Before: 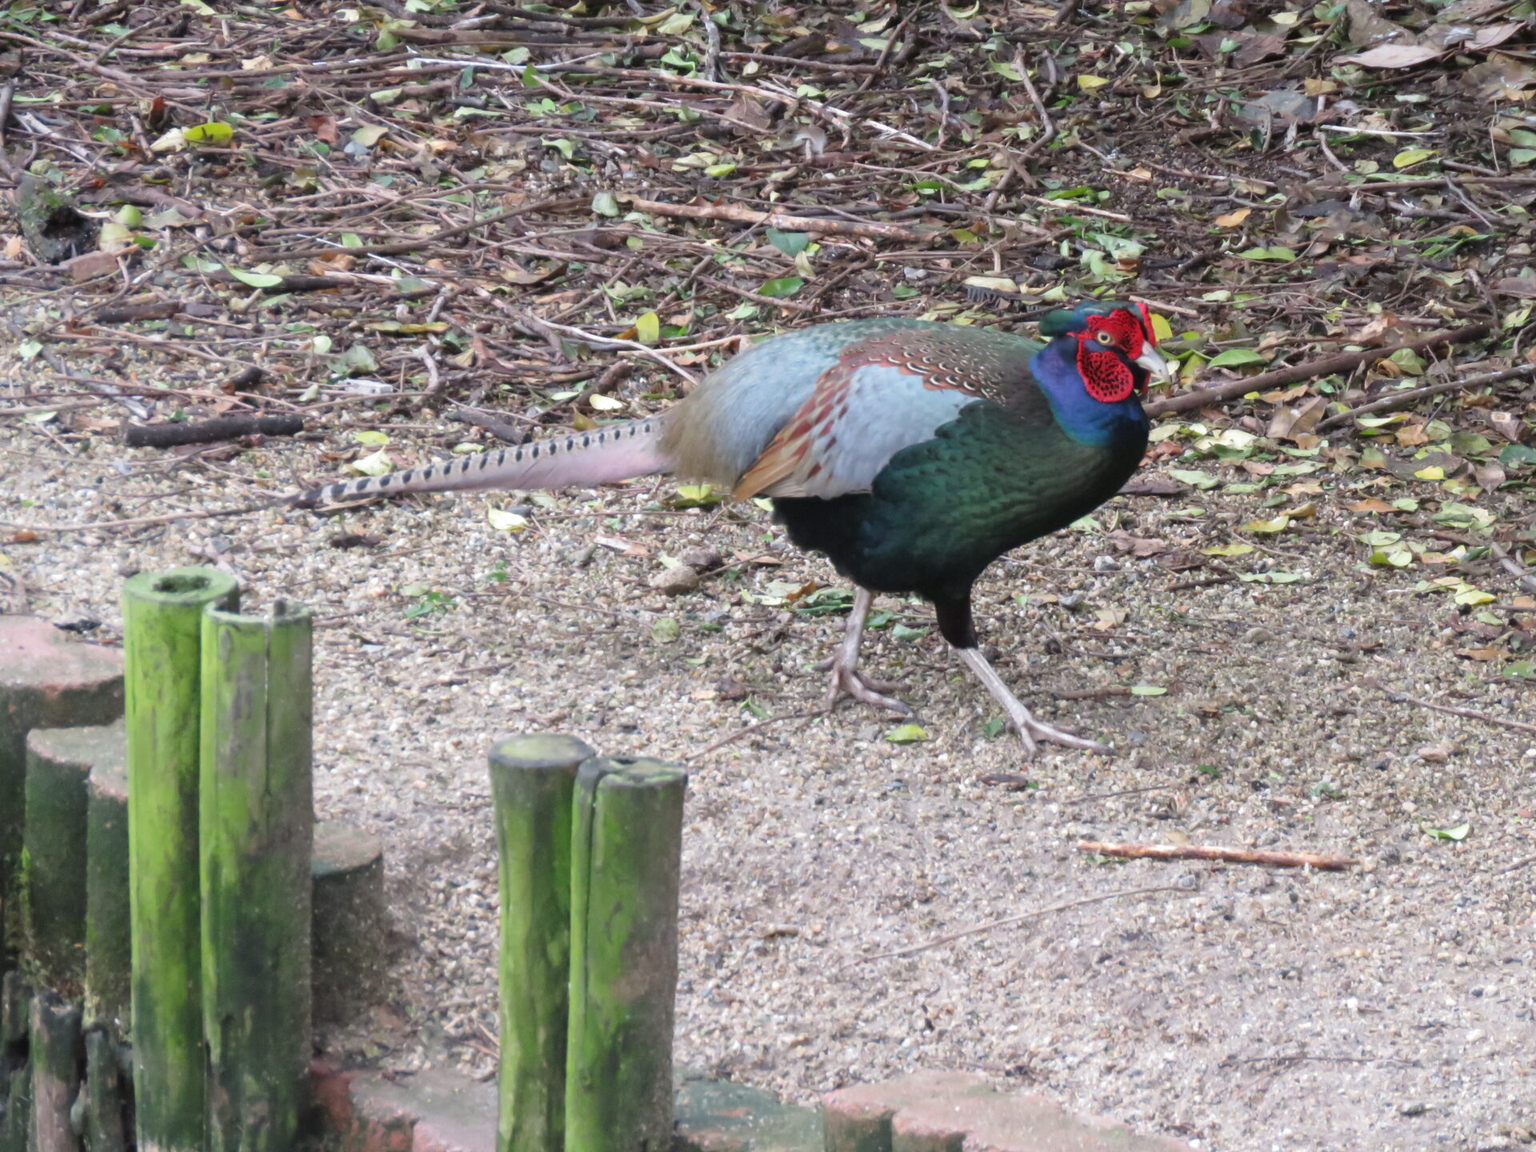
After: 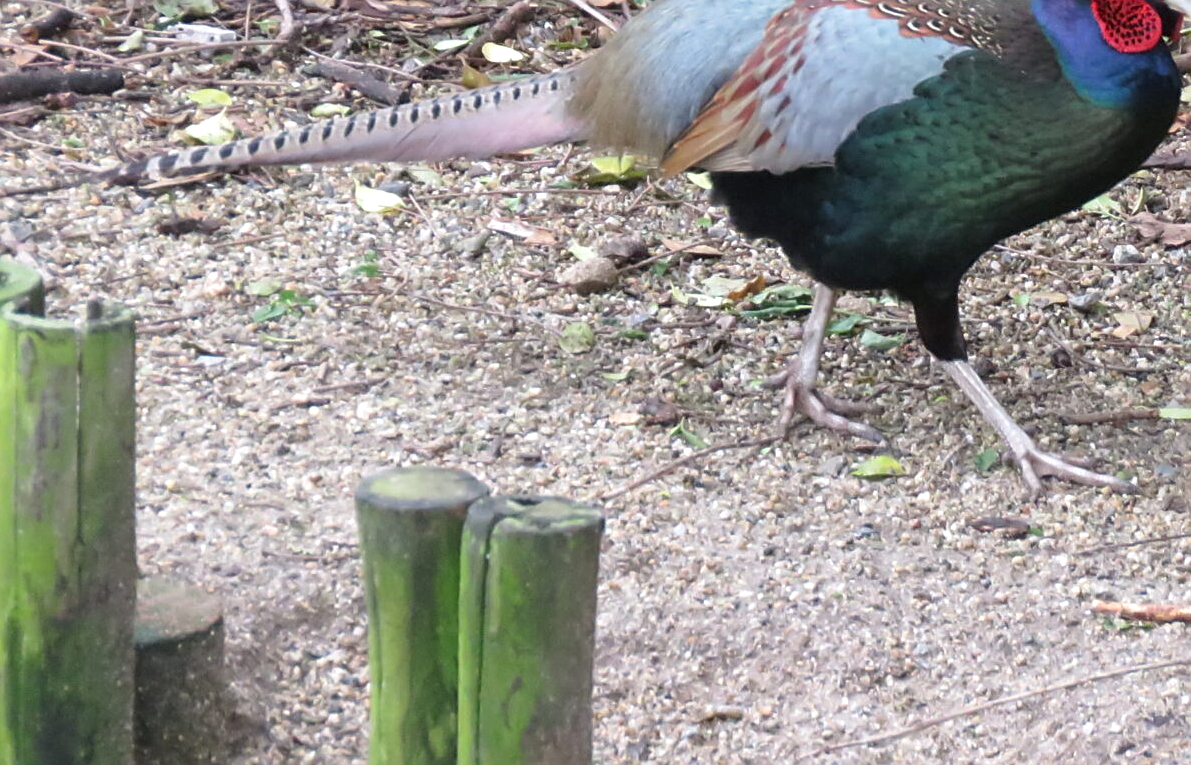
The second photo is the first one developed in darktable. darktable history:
sharpen: on, module defaults
exposure: black level correction 0.001, exposure 0.14 EV, compensate highlight preservation false
crop: left 13.312%, top 31.28%, right 24.627%, bottom 15.582%
